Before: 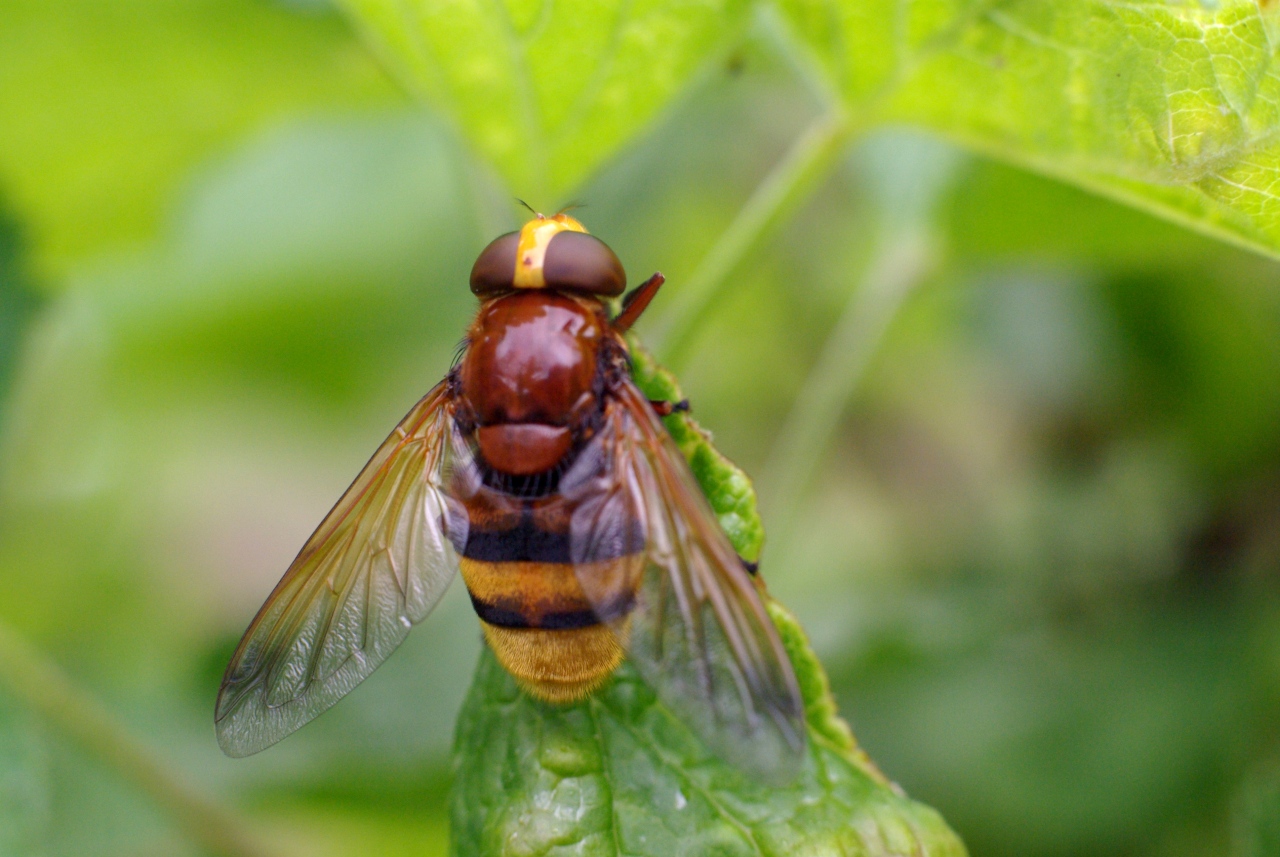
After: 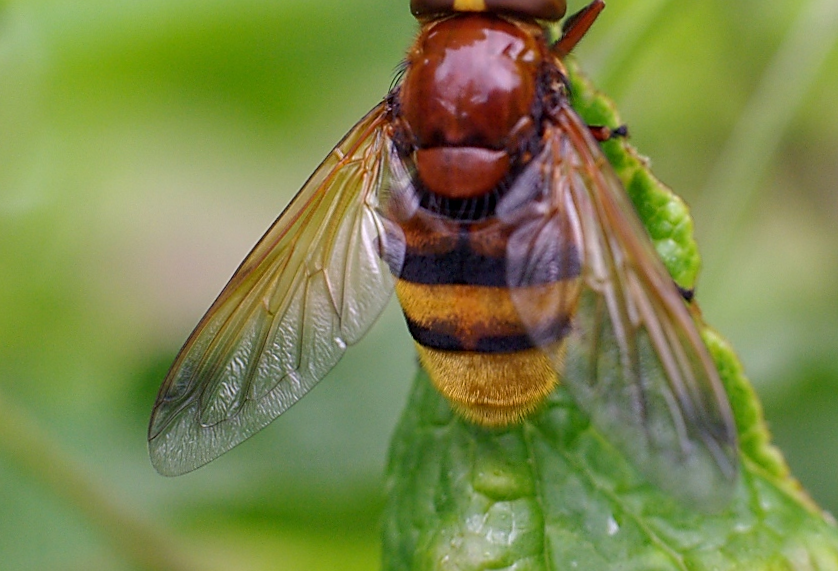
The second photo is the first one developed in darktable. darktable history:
sharpen: radius 1.356, amount 1.266, threshold 0.816
crop and rotate: angle -0.914°, left 3.787%, top 31.689%, right 29.139%
